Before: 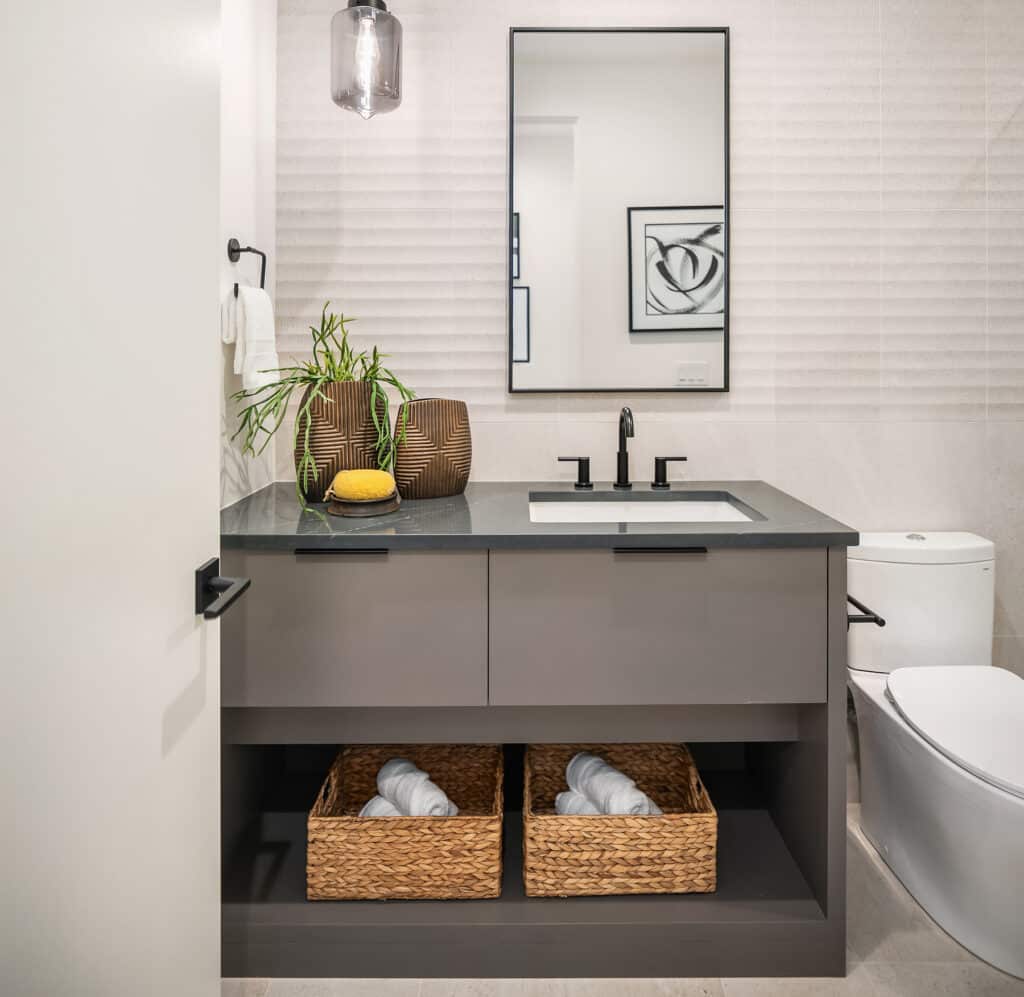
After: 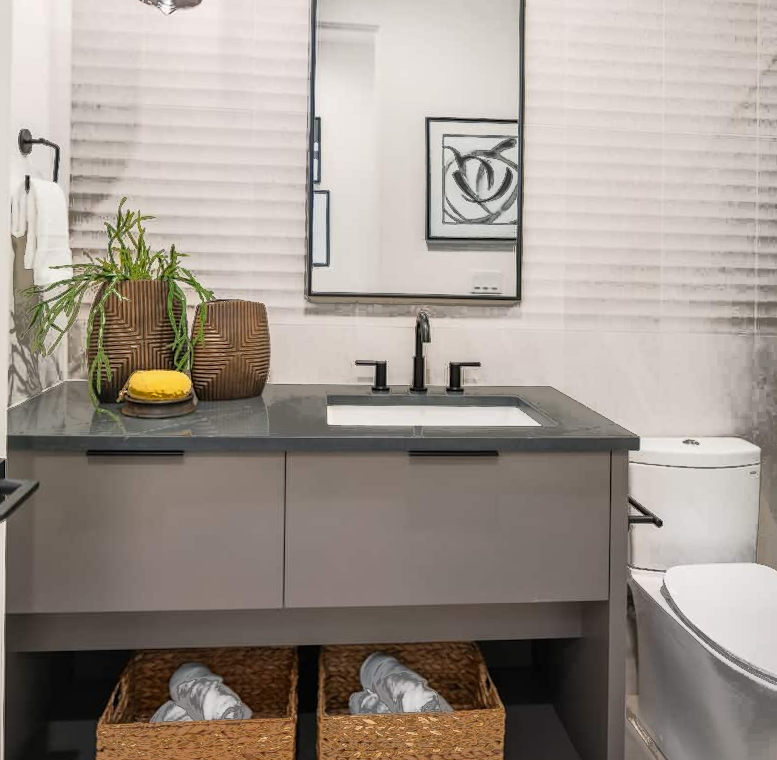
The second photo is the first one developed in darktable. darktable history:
fill light: exposure -0.73 EV, center 0.69, width 2.2
crop: left 23.095%, top 5.827%, bottom 11.854%
rotate and perspective: rotation 0.679°, lens shift (horizontal) 0.136, crop left 0.009, crop right 0.991, crop top 0.078, crop bottom 0.95
